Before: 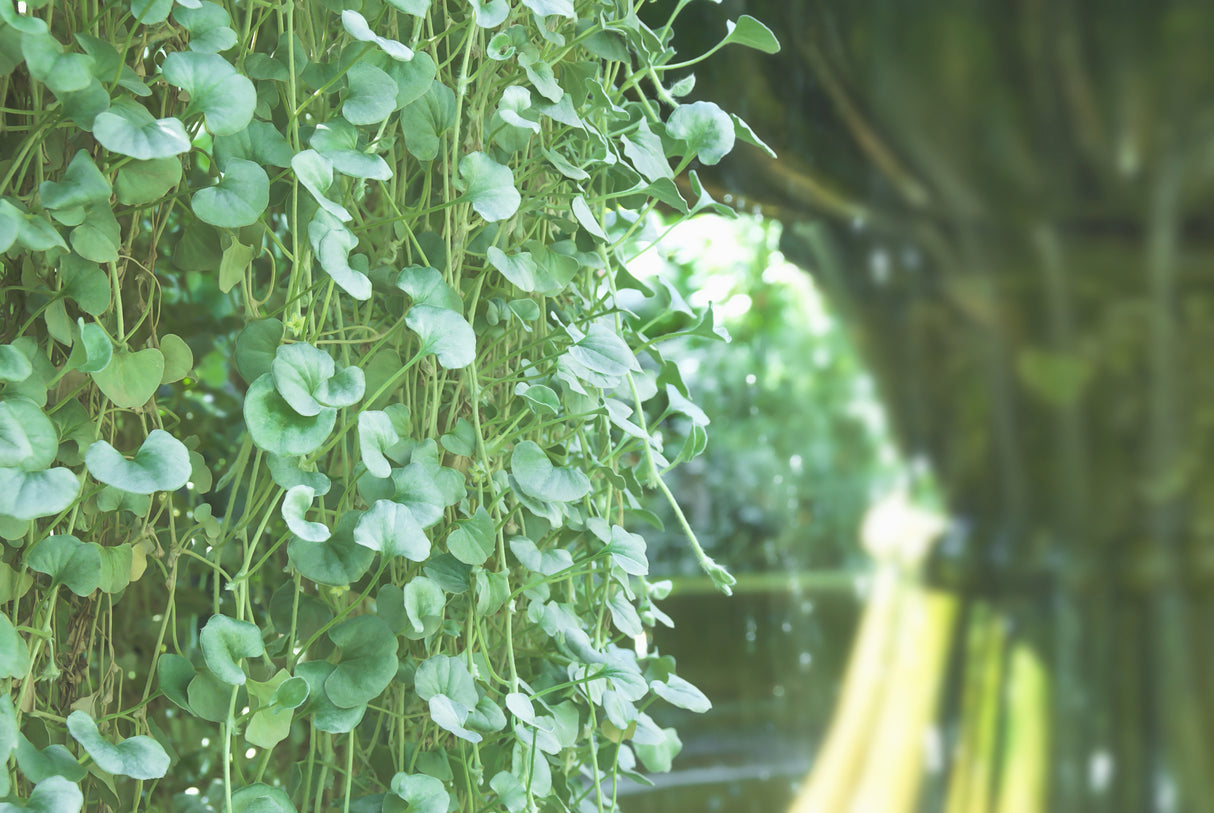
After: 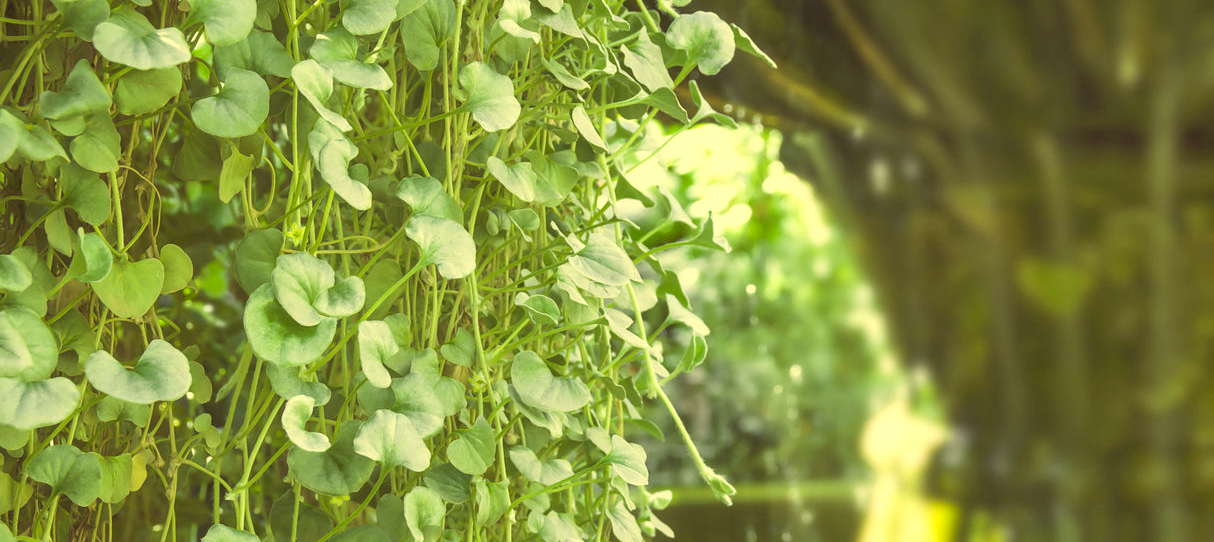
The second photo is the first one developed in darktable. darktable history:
white balance: emerald 1
crop: top 11.166%, bottom 22.168%
local contrast: on, module defaults
color correction: highlights a* -0.482, highlights b* 40, shadows a* 9.8, shadows b* -0.161
